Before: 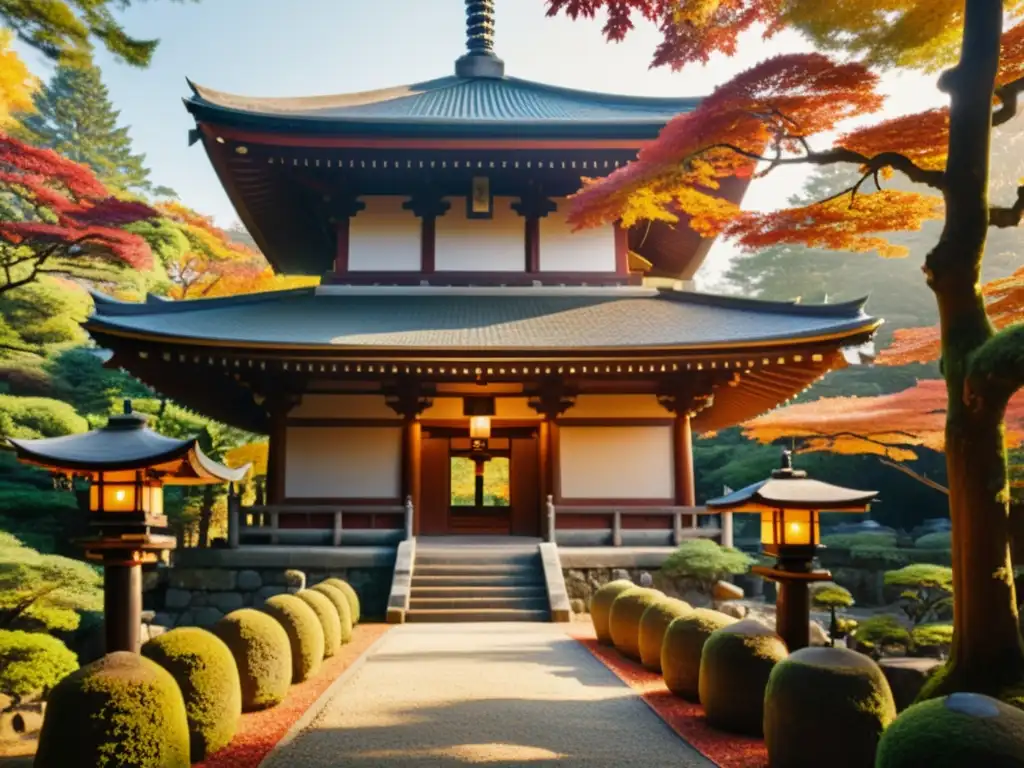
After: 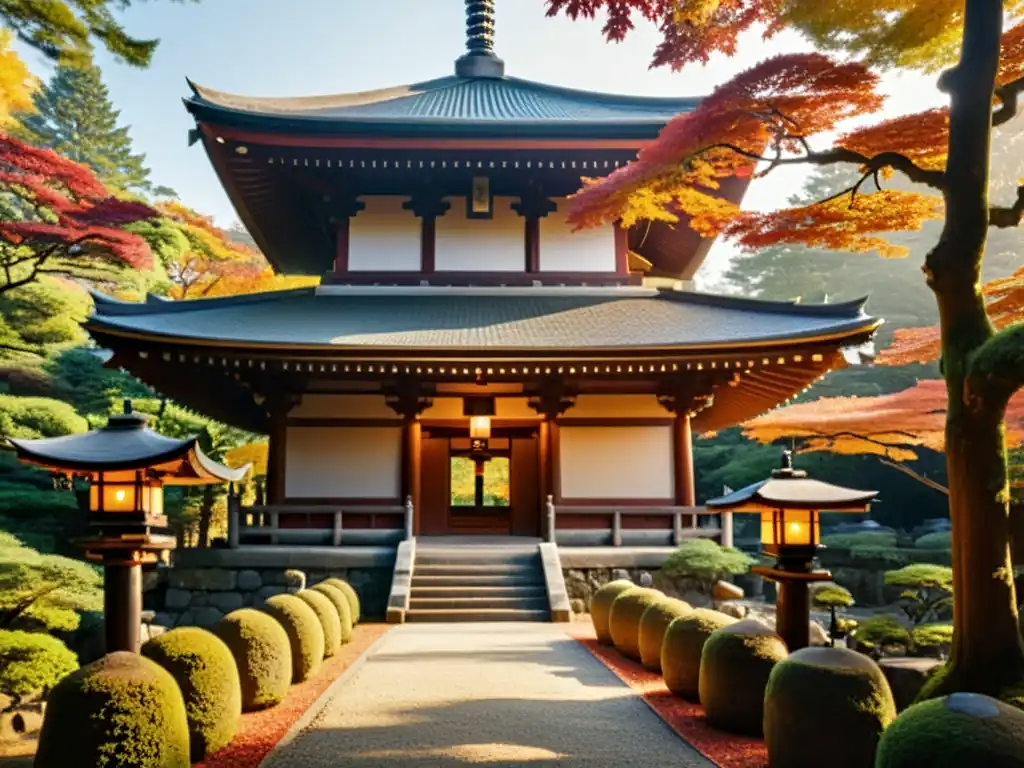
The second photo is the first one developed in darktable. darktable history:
white balance: red 0.986, blue 1.01
contrast equalizer: octaves 7, y [[0.509, 0.514, 0.523, 0.542, 0.578, 0.603], [0.5 ×6], [0.509, 0.514, 0.523, 0.542, 0.578, 0.603], [0.001, 0.002, 0.003, 0.005, 0.01, 0.013], [0.001, 0.002, 0.003, 0.005, 0.01, 0.013]]
